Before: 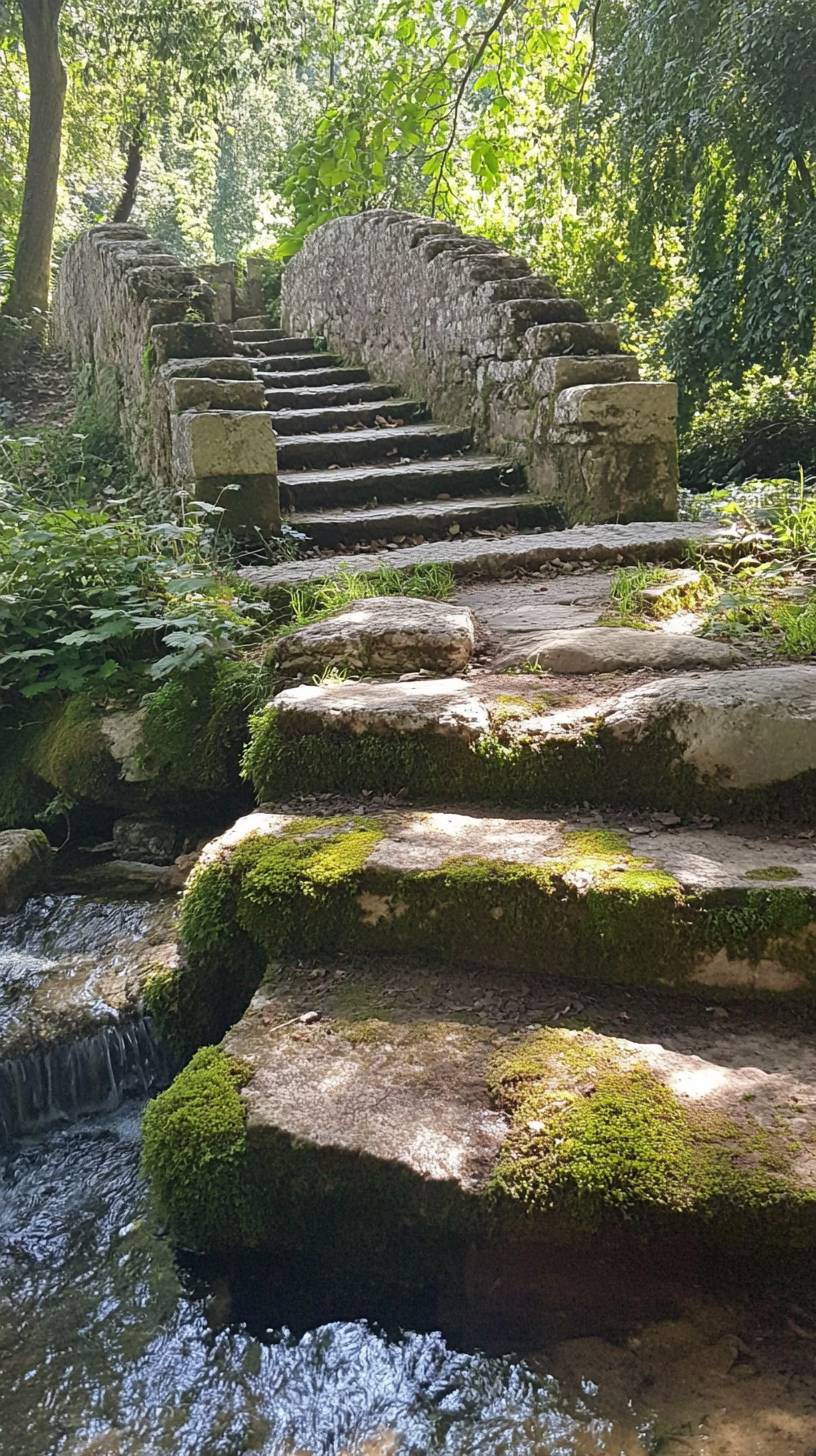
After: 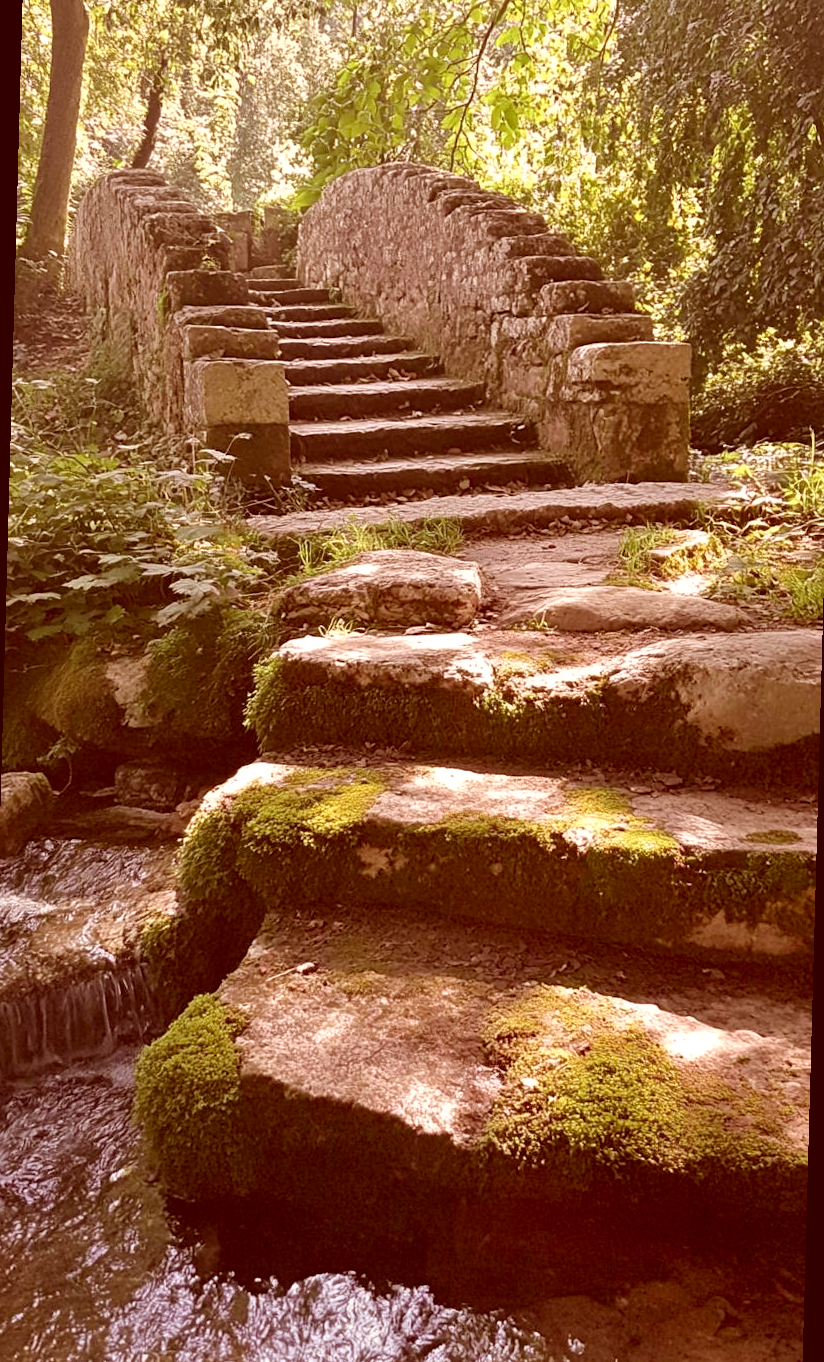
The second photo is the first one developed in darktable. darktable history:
exposure: exposure 0.2 EV, compensate highlight preservation false
rotate and perspective: rotation 1.57°, crop left 0.018, crop right 0.982, crop top 0.039, crop bottom 0.961
color correction: highlights a* 9.03, highlights b* 8.71, shadows a* 40, shadows b* 40, saturation 0.8
